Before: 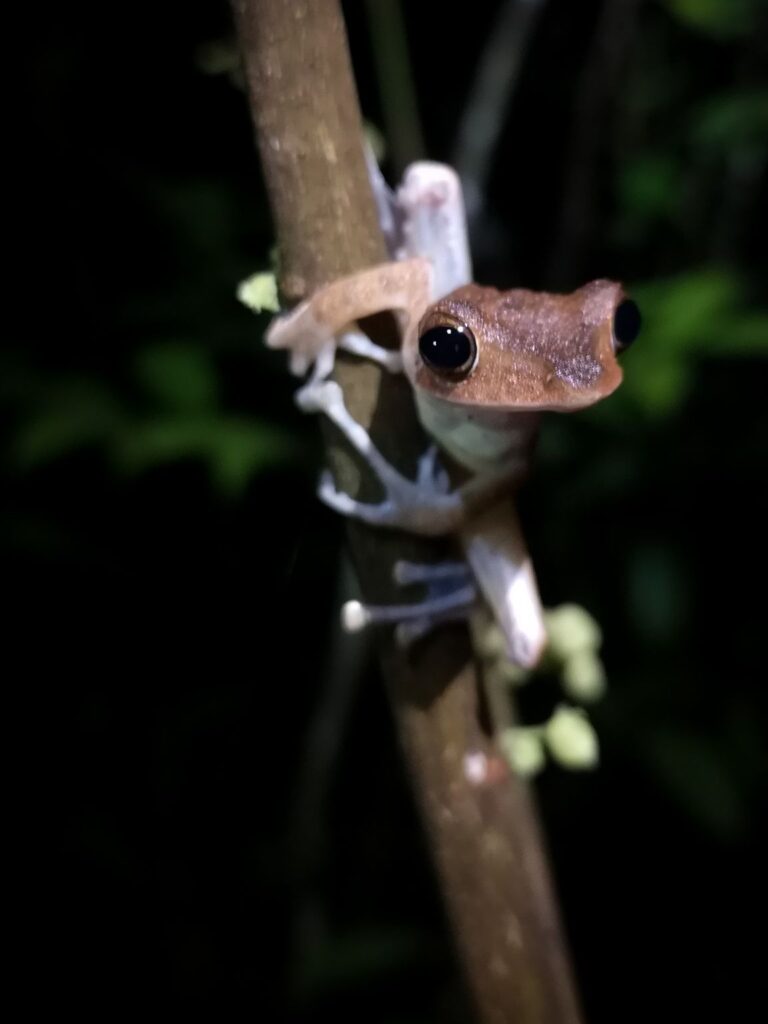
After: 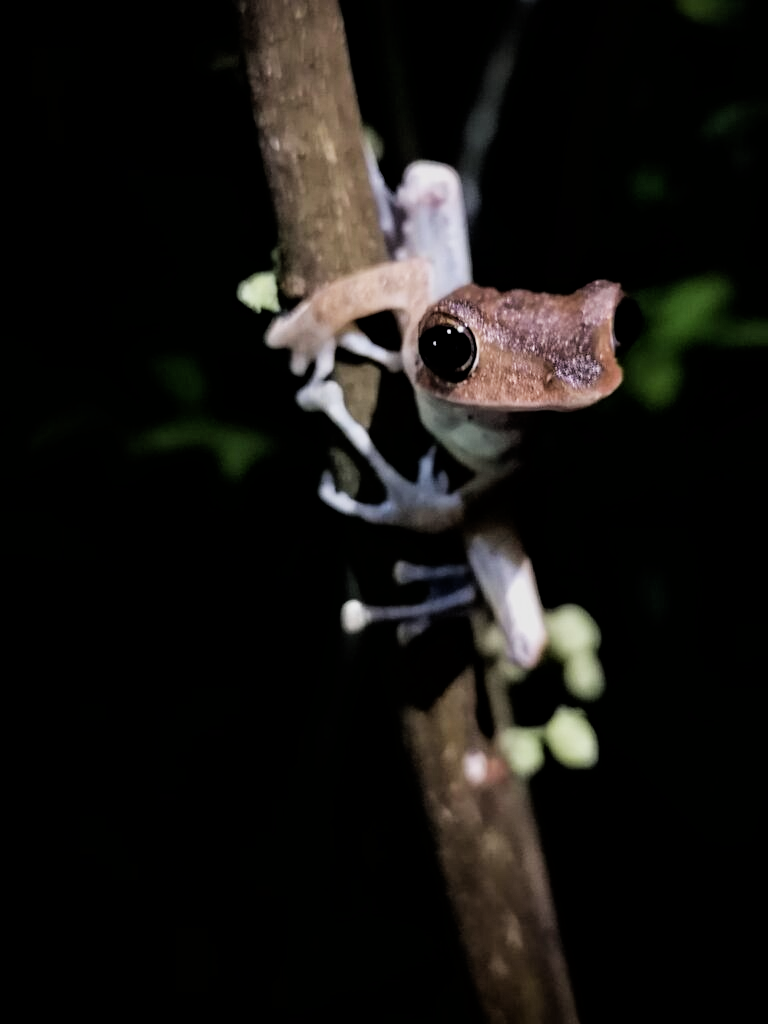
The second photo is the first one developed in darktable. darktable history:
filmic rgb: black relative exposure -5 EV, hardness 2.88, contrast 1.2, highlights saturation mix -30%
contrast equalizer: y [[0.51, 0.537, 0.559, 0.574, 0.599, 0.618], [0.5 ×6], [0.5 ×6], [0 ×6], [0 ×6]]
